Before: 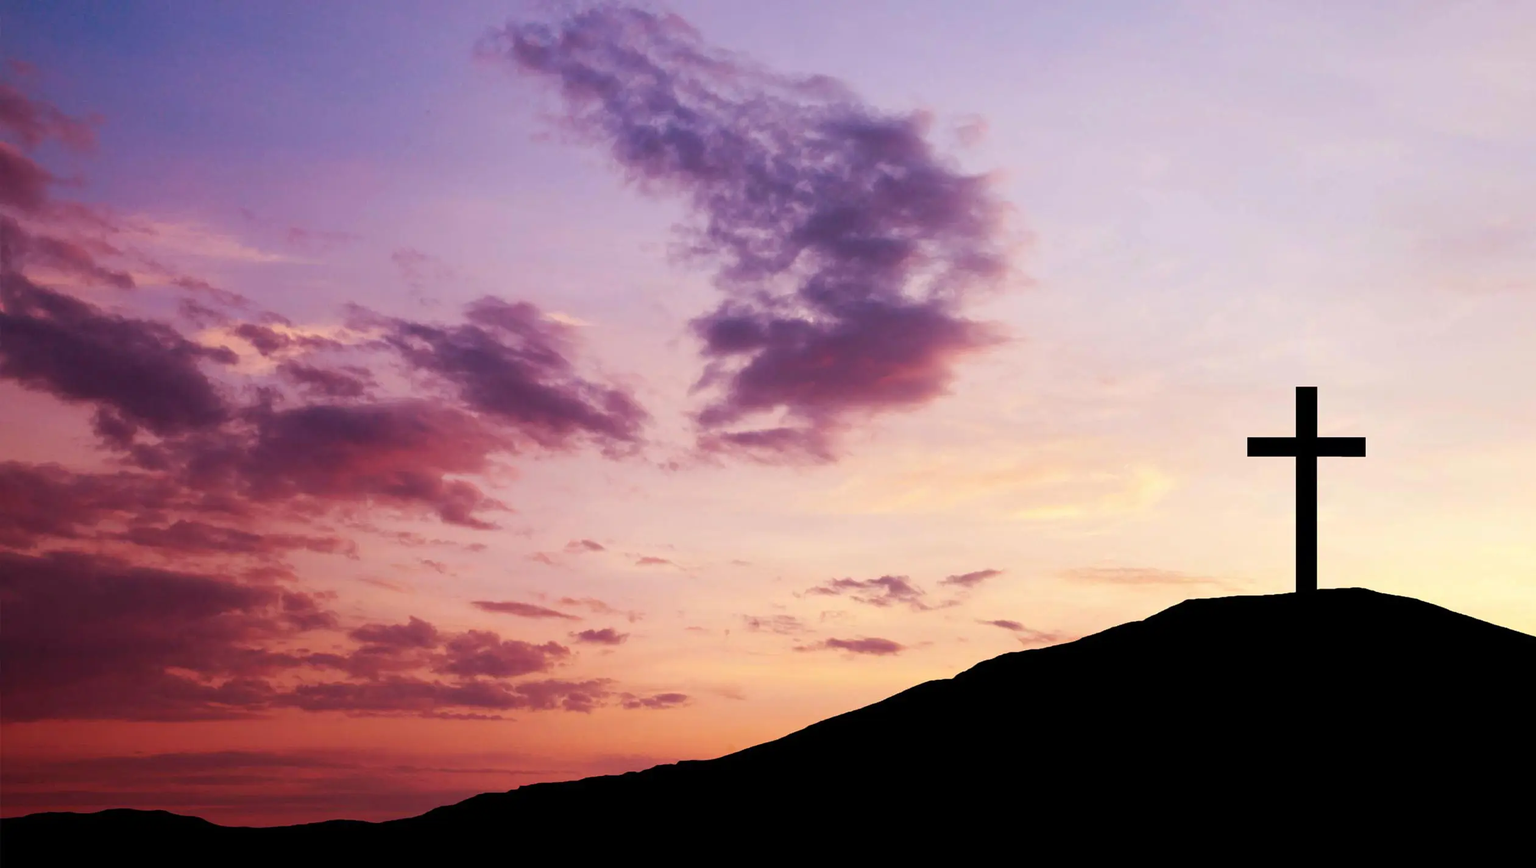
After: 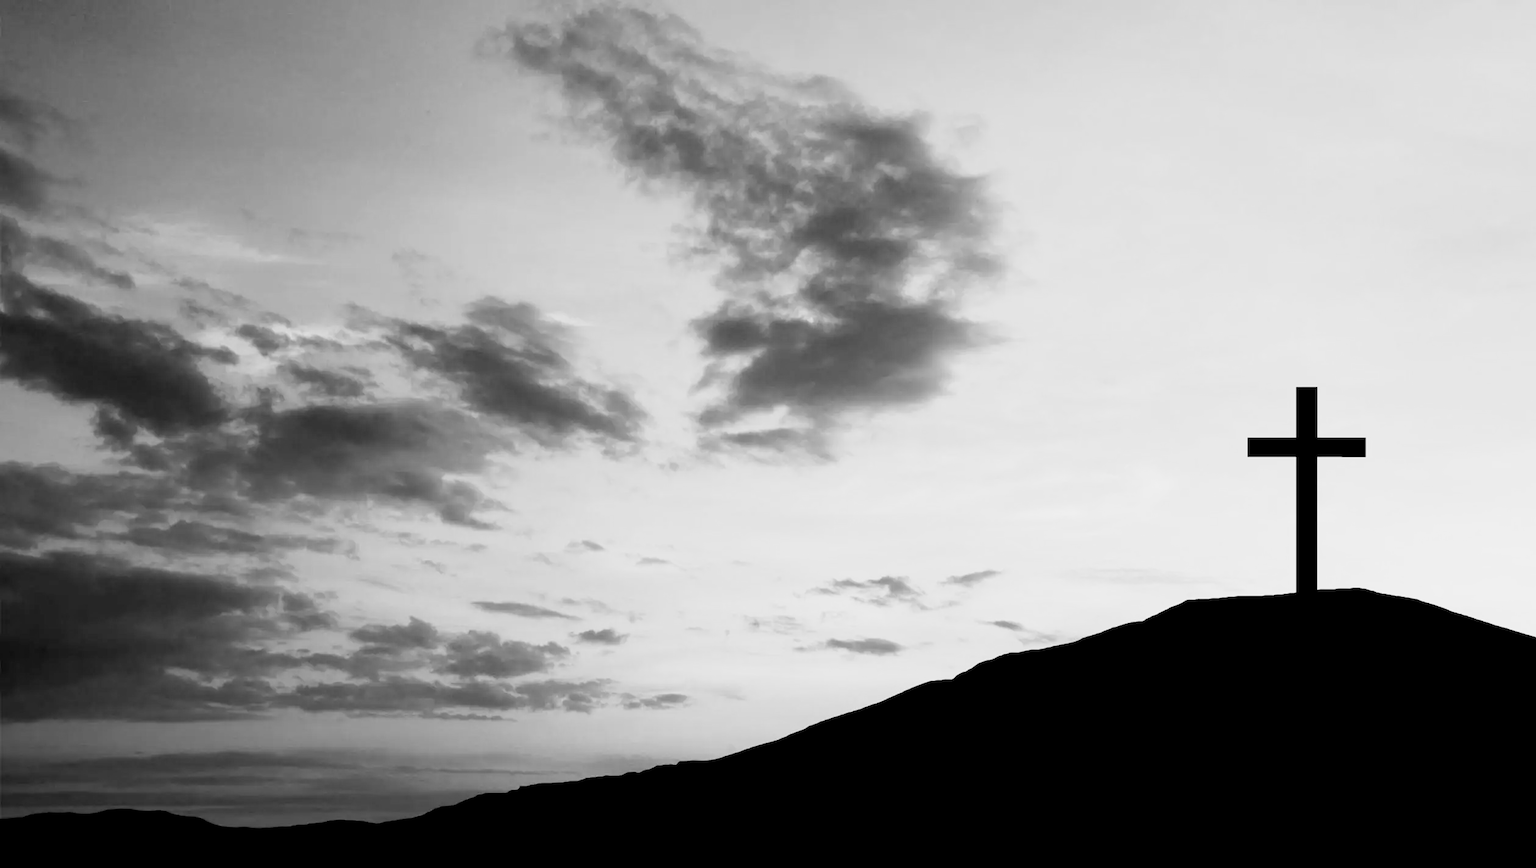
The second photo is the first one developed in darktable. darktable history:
base curve: curves: ch0 [(0, 0) (0.028, 0.03) (0.121, 0.232) (0.46, 0.748) (0.859, 0.968) (1, 1)], preserve colors none
exposure: black level correction 0.009, compensate highlight preservation false
monochrome: a 73.58, b 64.21
